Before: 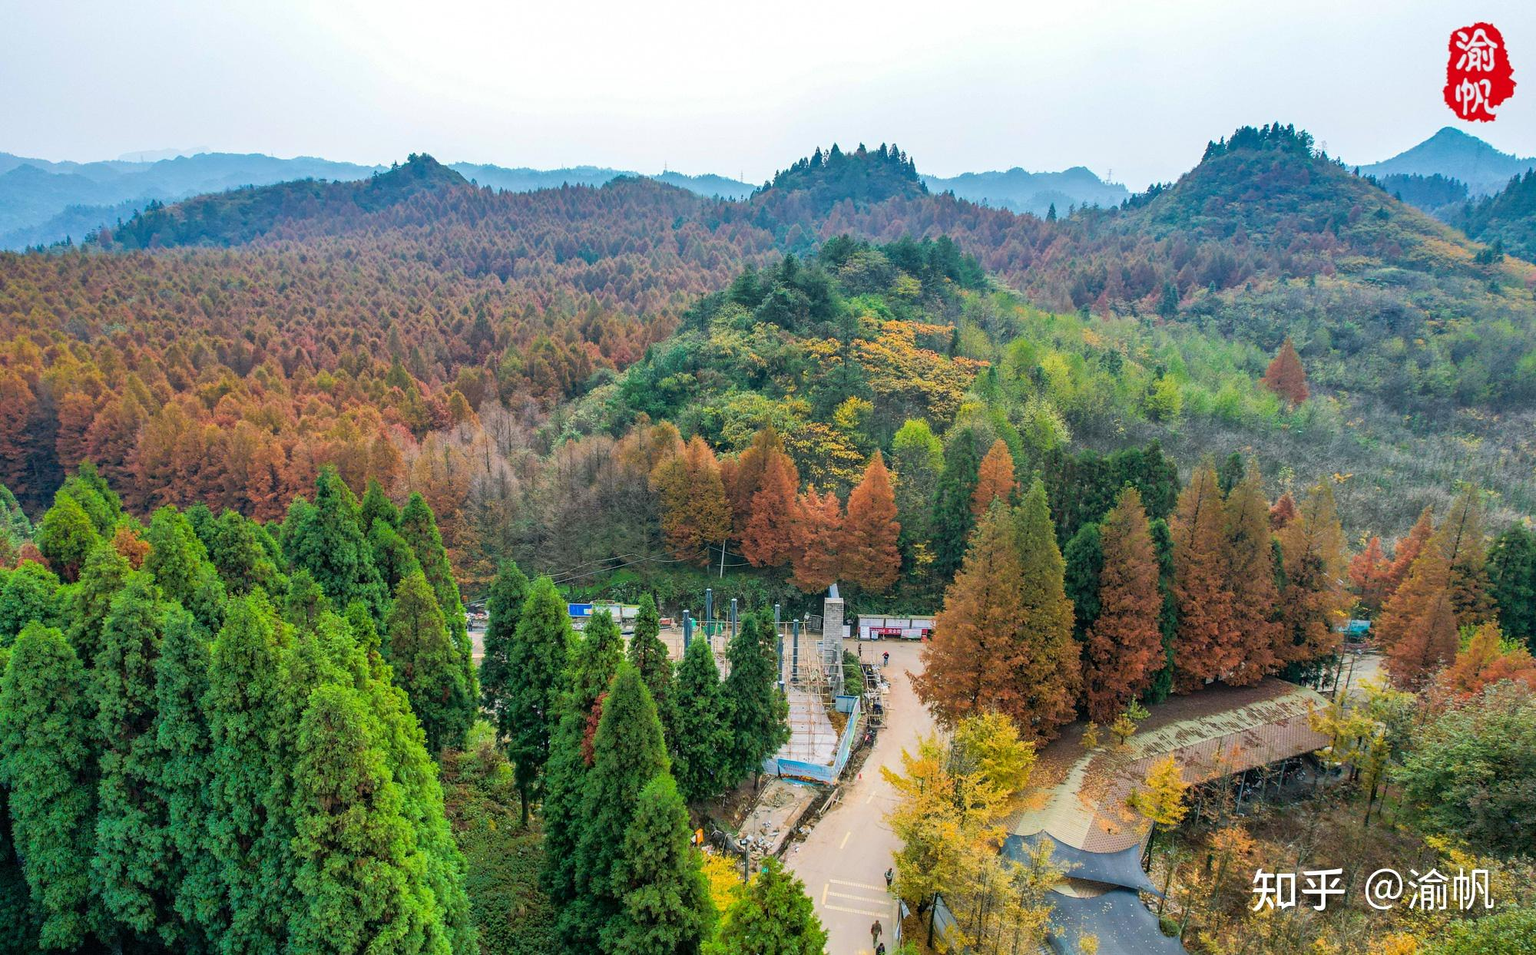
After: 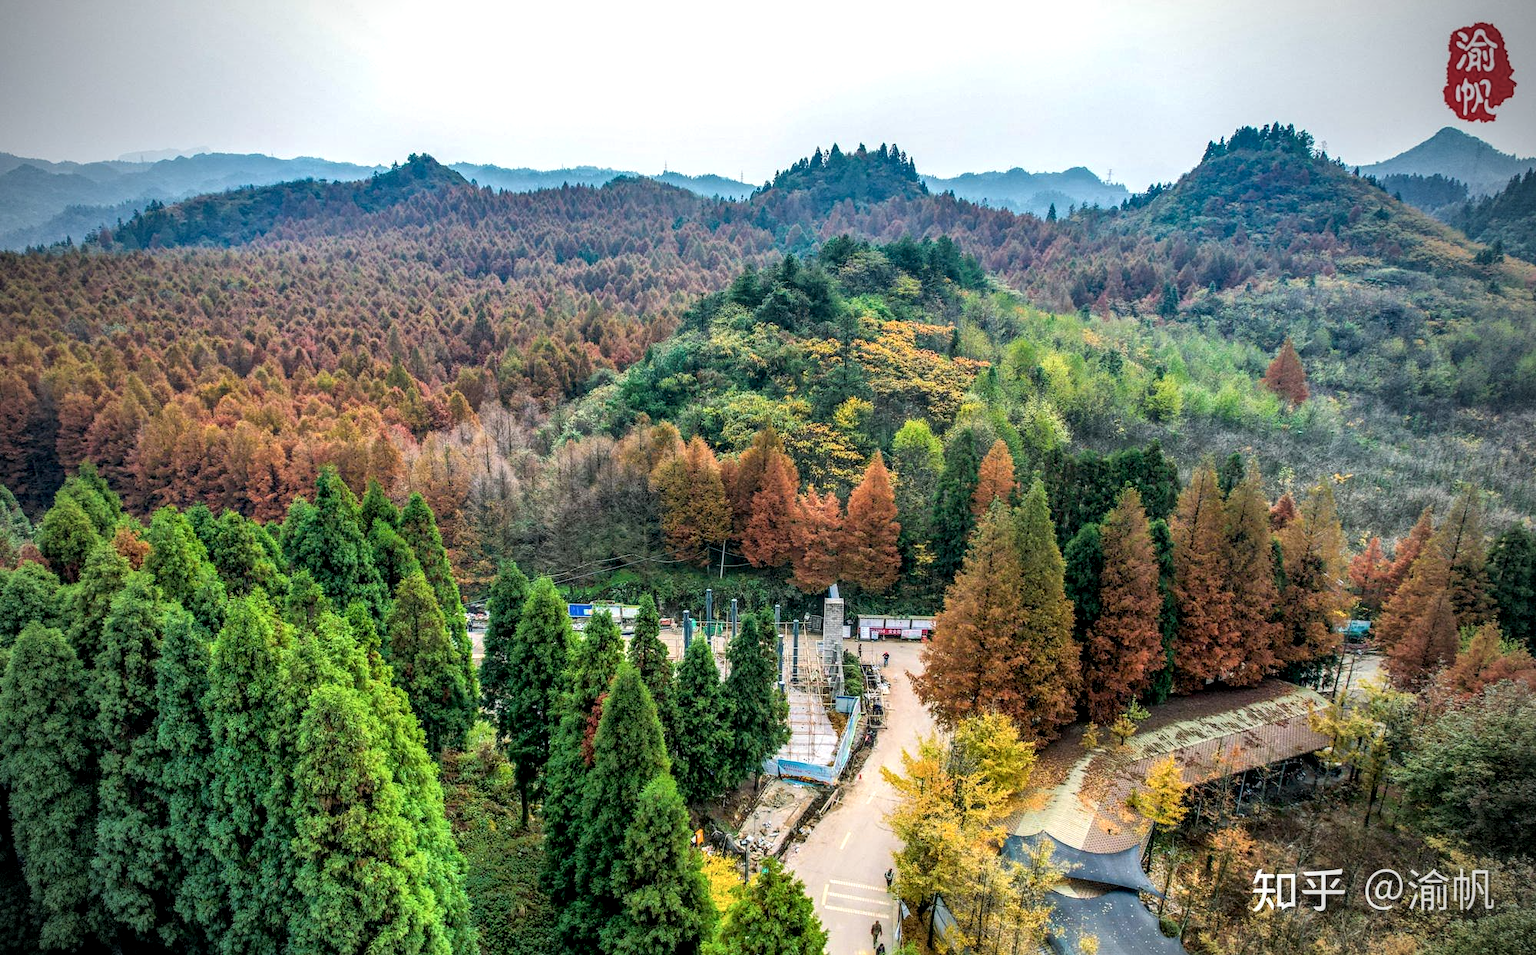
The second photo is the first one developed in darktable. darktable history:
local contrast: detail 160%
vignetting: fall-off start 75%, brightness -0.692, width/height ratio 1.084
